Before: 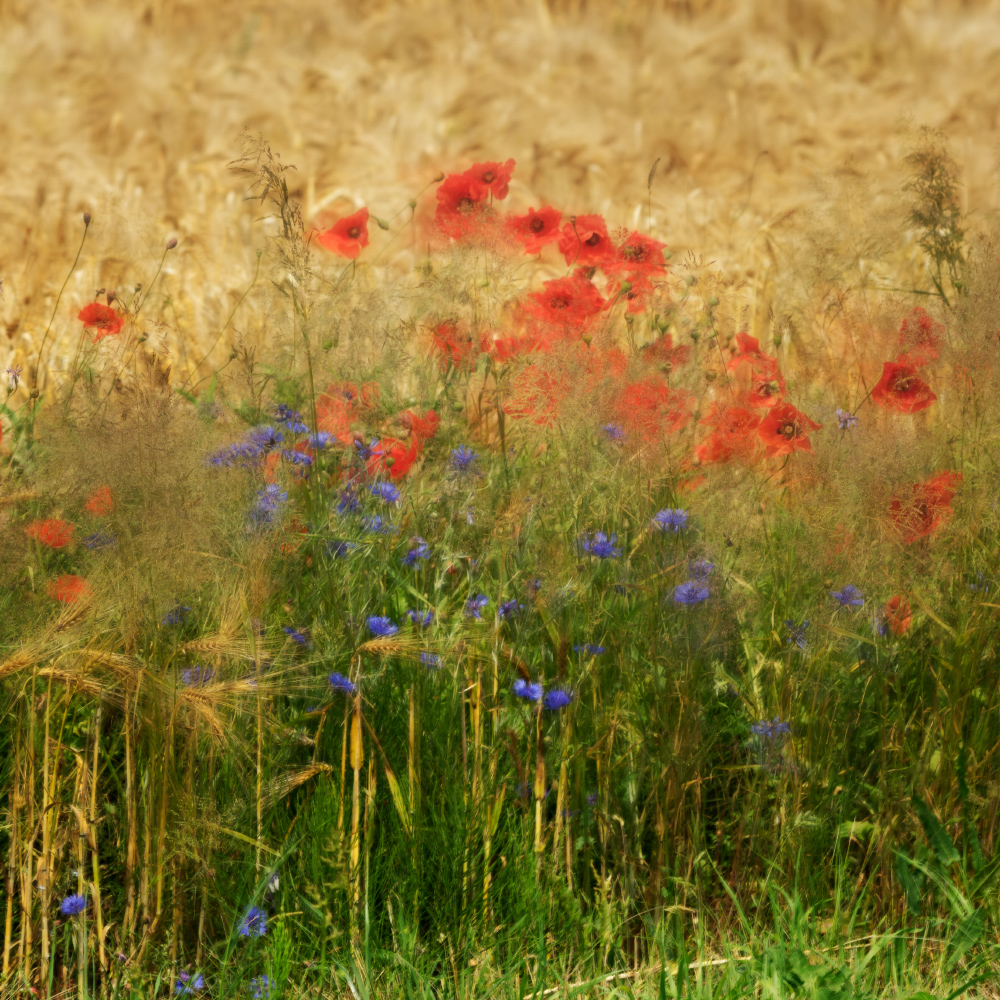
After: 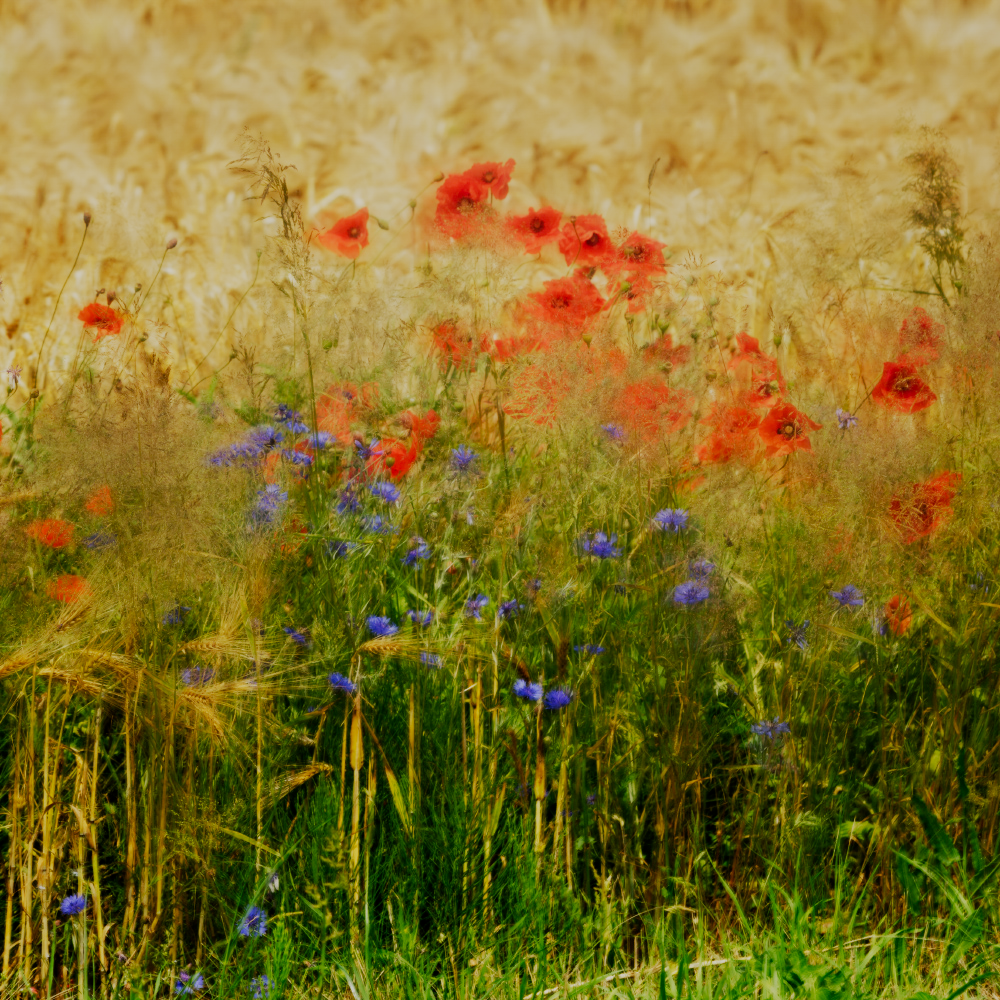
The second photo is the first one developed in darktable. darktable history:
filmic rgb: middle gray luminance 28.82%, black relative exposure -10.33 EV, white relative exposure 5.49 EV, threshold 3.02 EV, target black luminance 0%, hardness 3.91, latitude 2.14%, contrast 1.131, highlights saturation mix 4.74%, shadows ↔ highlights balance 15.46%, preserve chrominance no, color science v5 (2021), contrast in shadows safe, contrast in highlights safe, enable highlight reconstruction true
